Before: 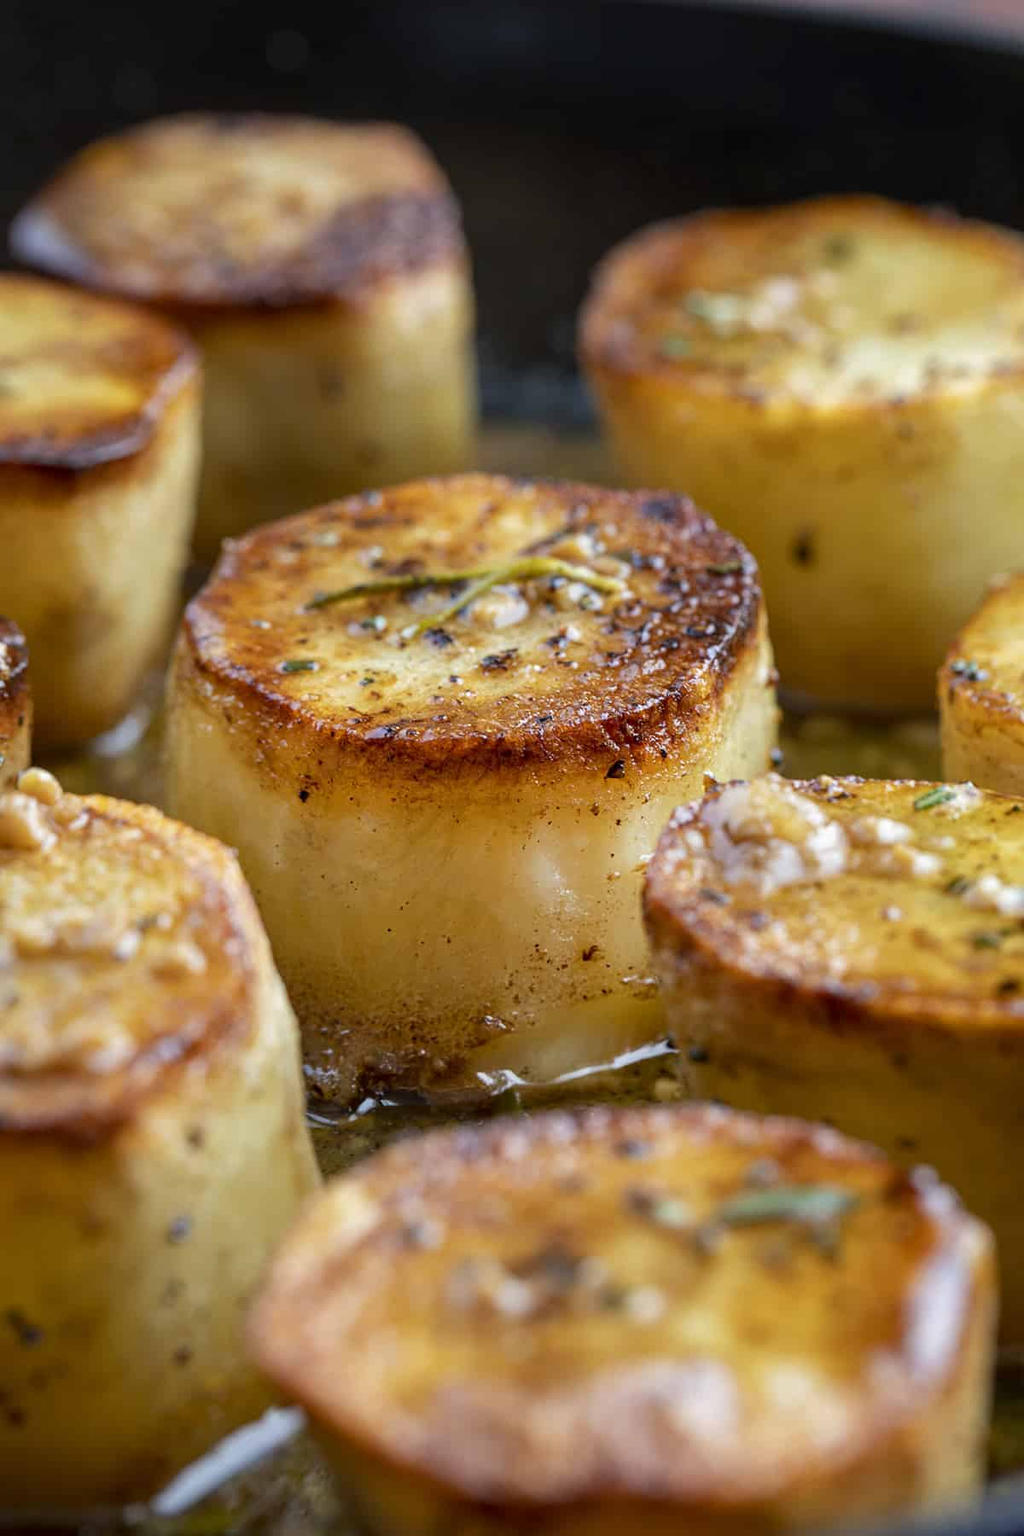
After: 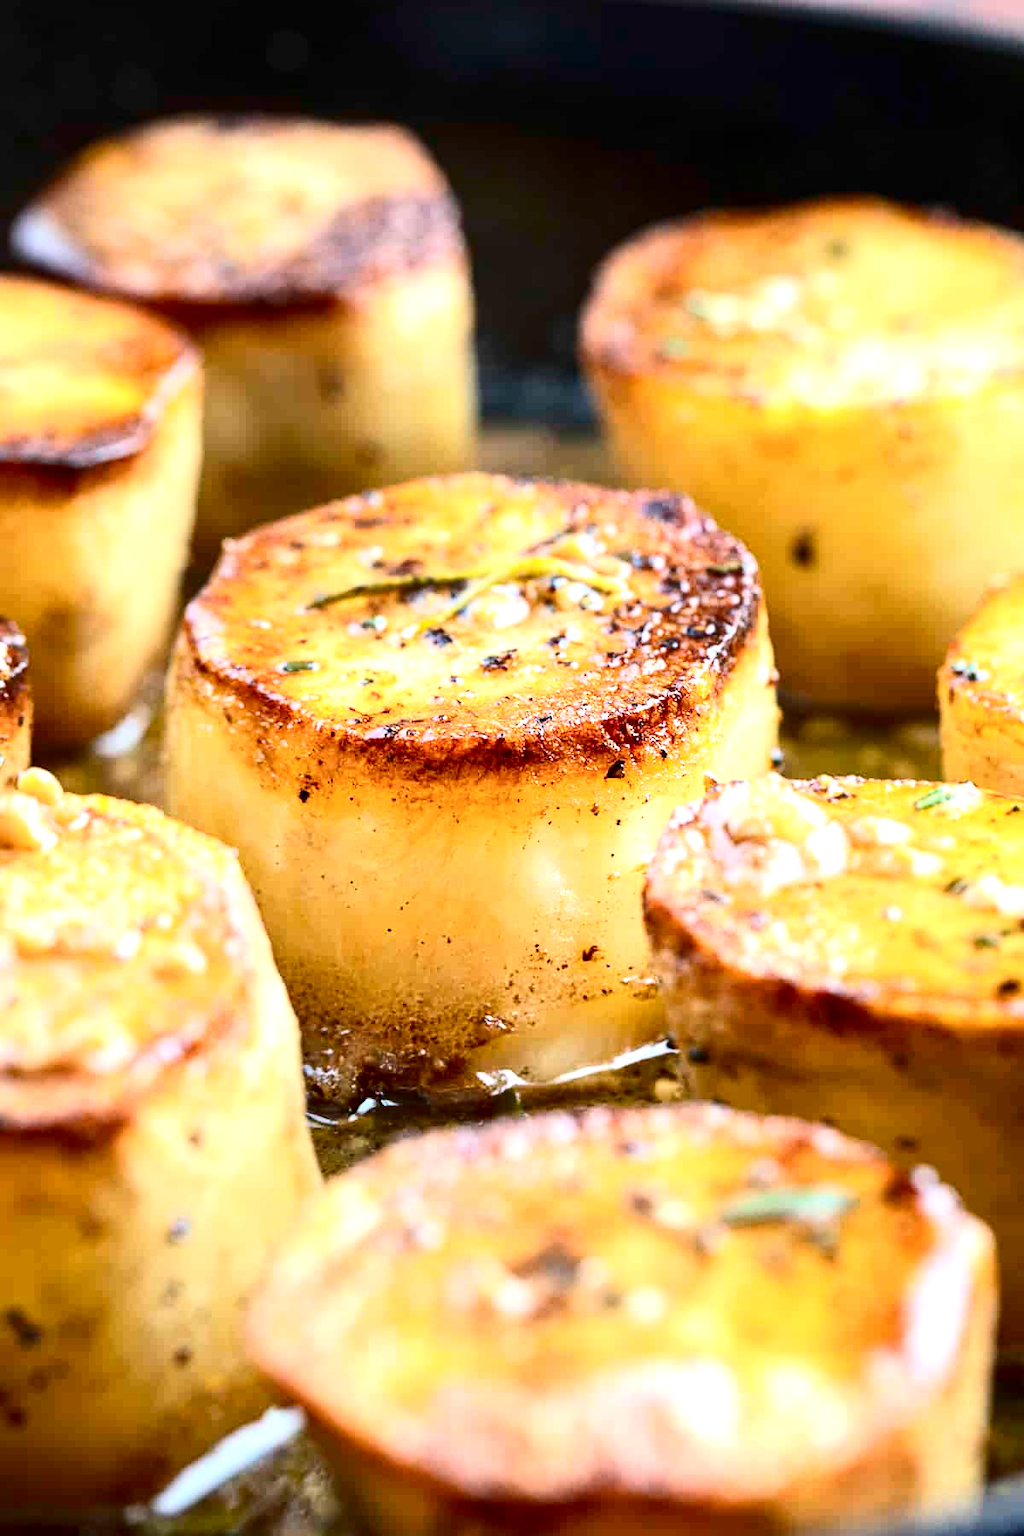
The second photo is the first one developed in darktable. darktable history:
exposure: black level correction 0, exposure 1.095 EV, compensate exposure bias true, compensate highlight preservation false
contrast brightness saturation: contrast 0.298
